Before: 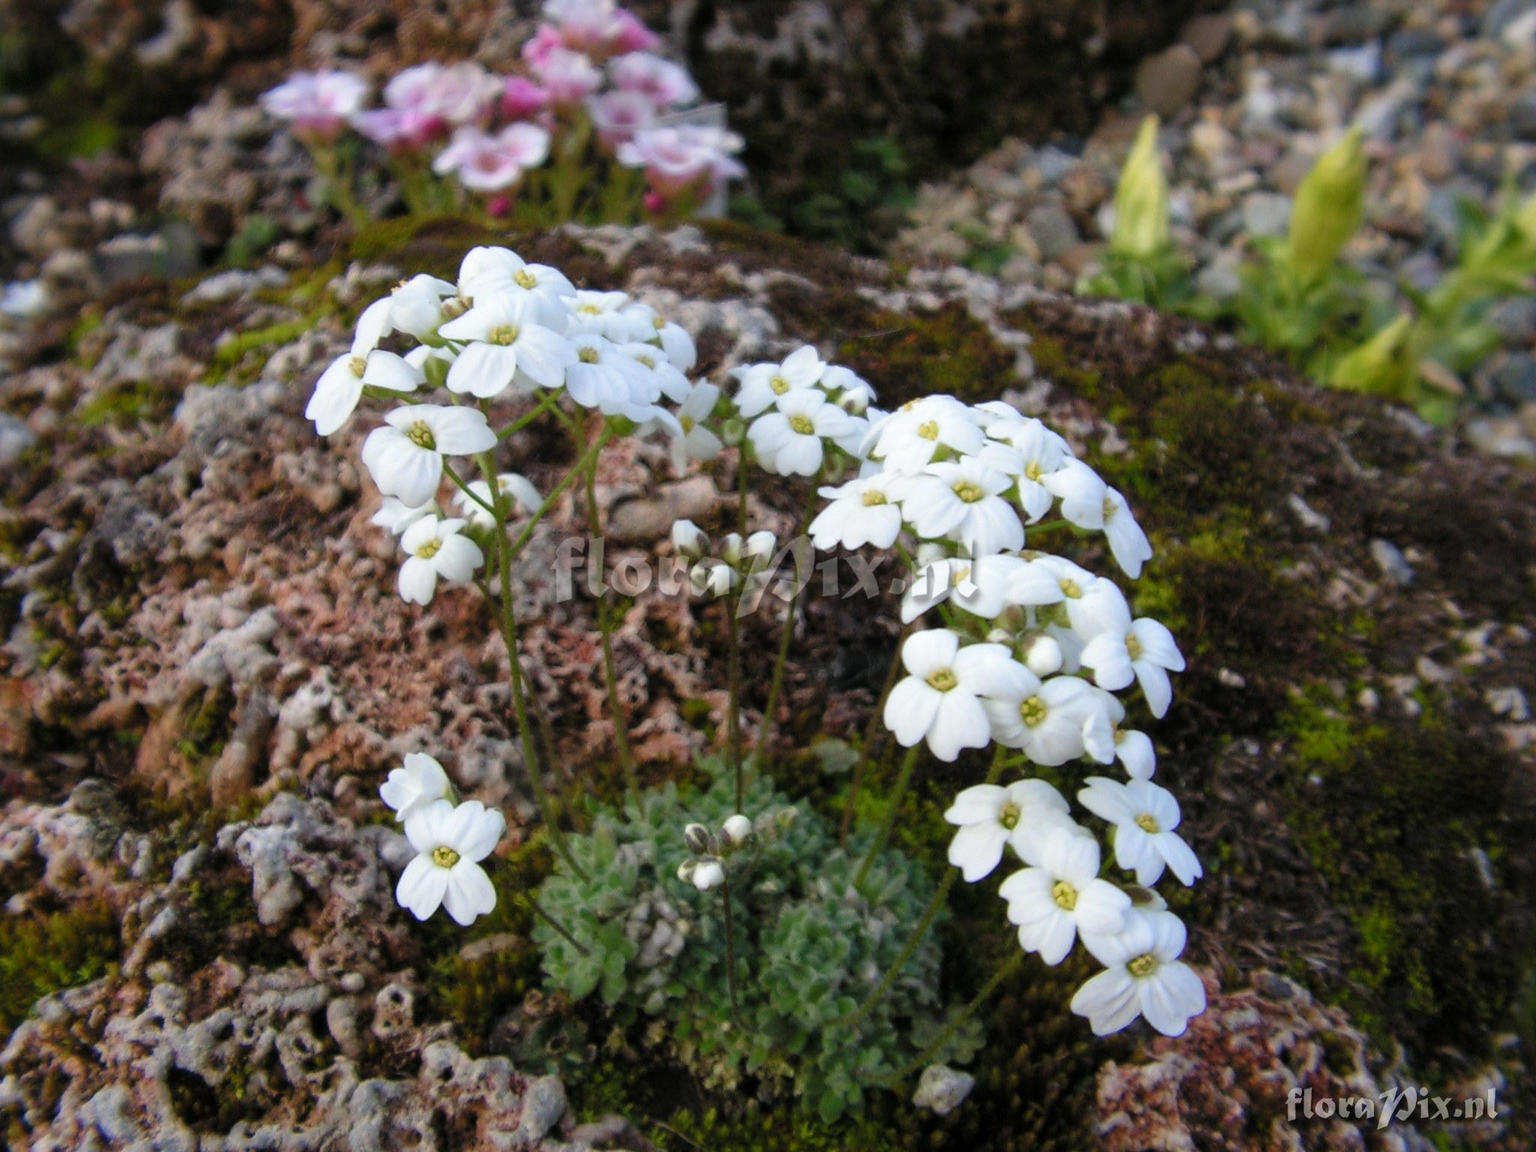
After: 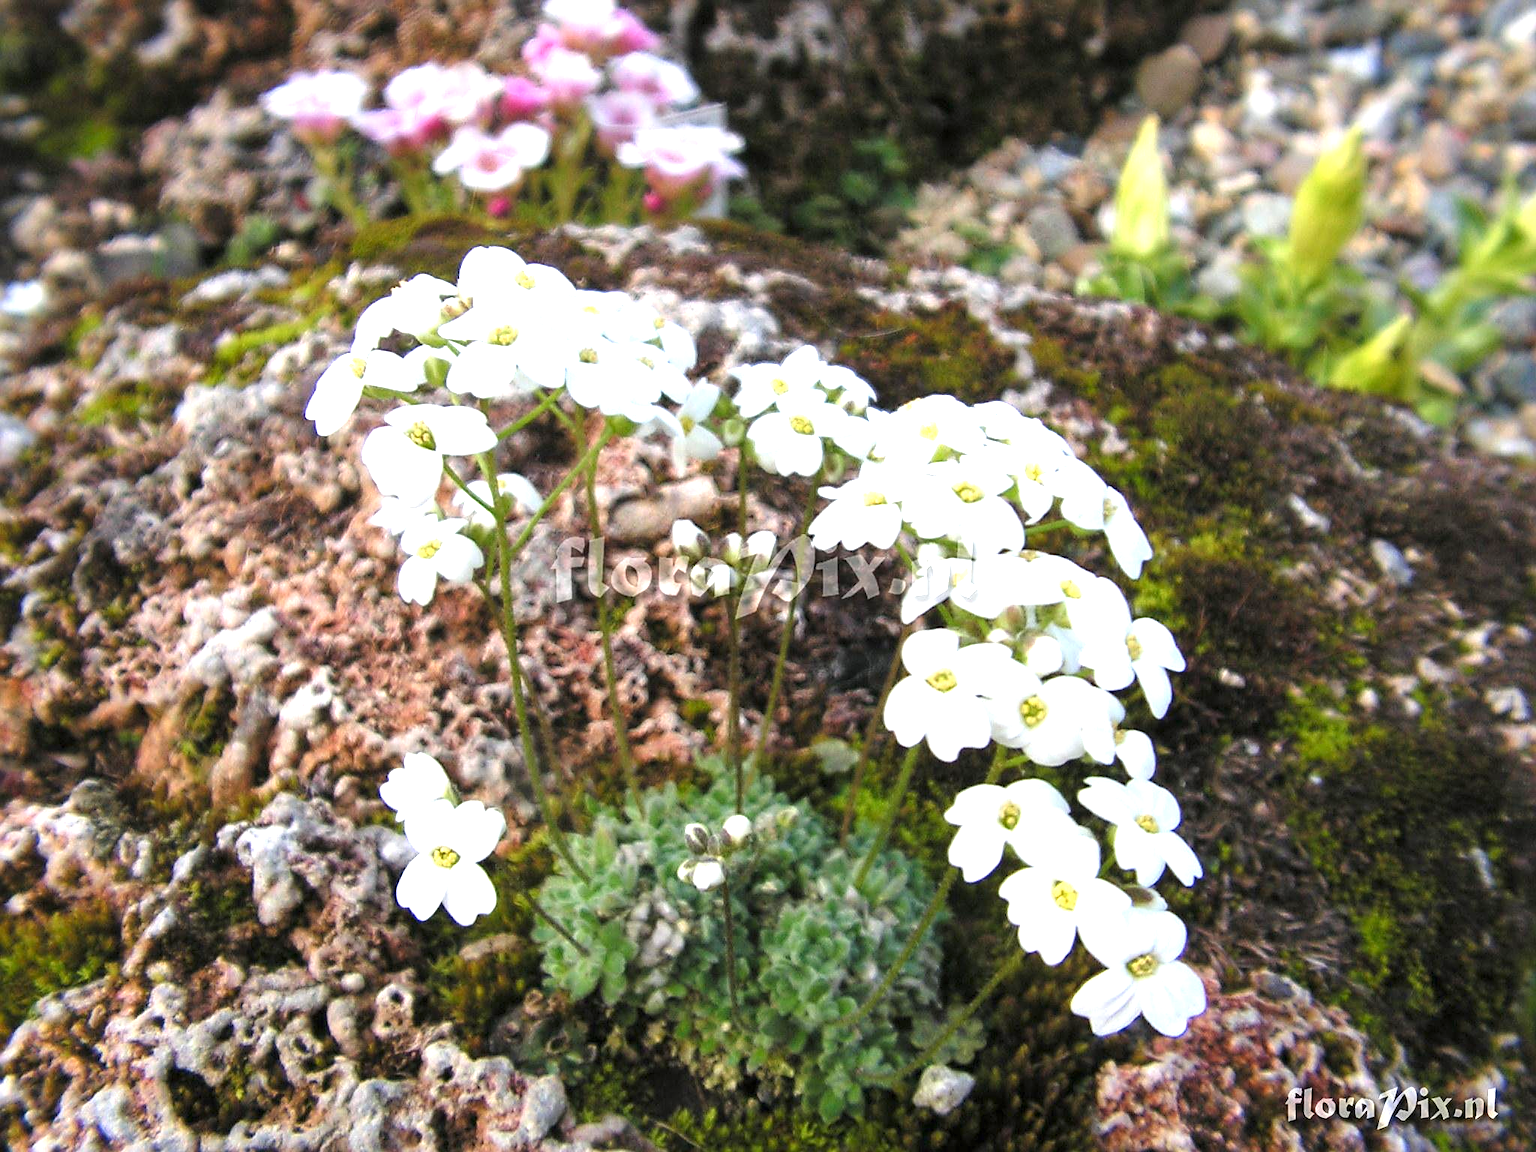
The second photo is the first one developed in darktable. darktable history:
exposure: black level correction 0, exposure 1.299 EV, compensate exposure bias true, compensate highlight preservation false
sharpen: on, module defaults
